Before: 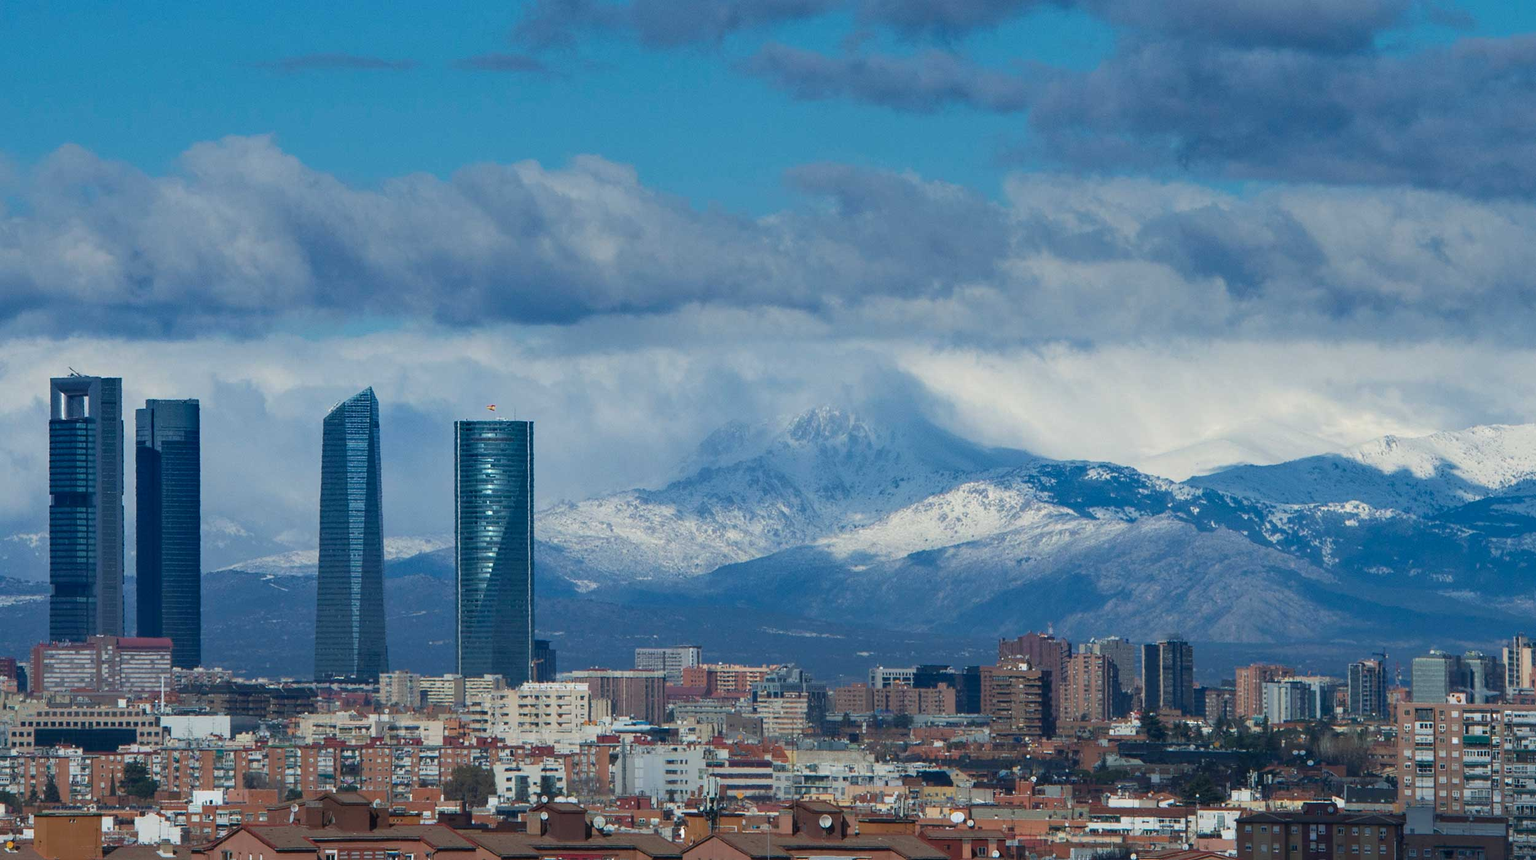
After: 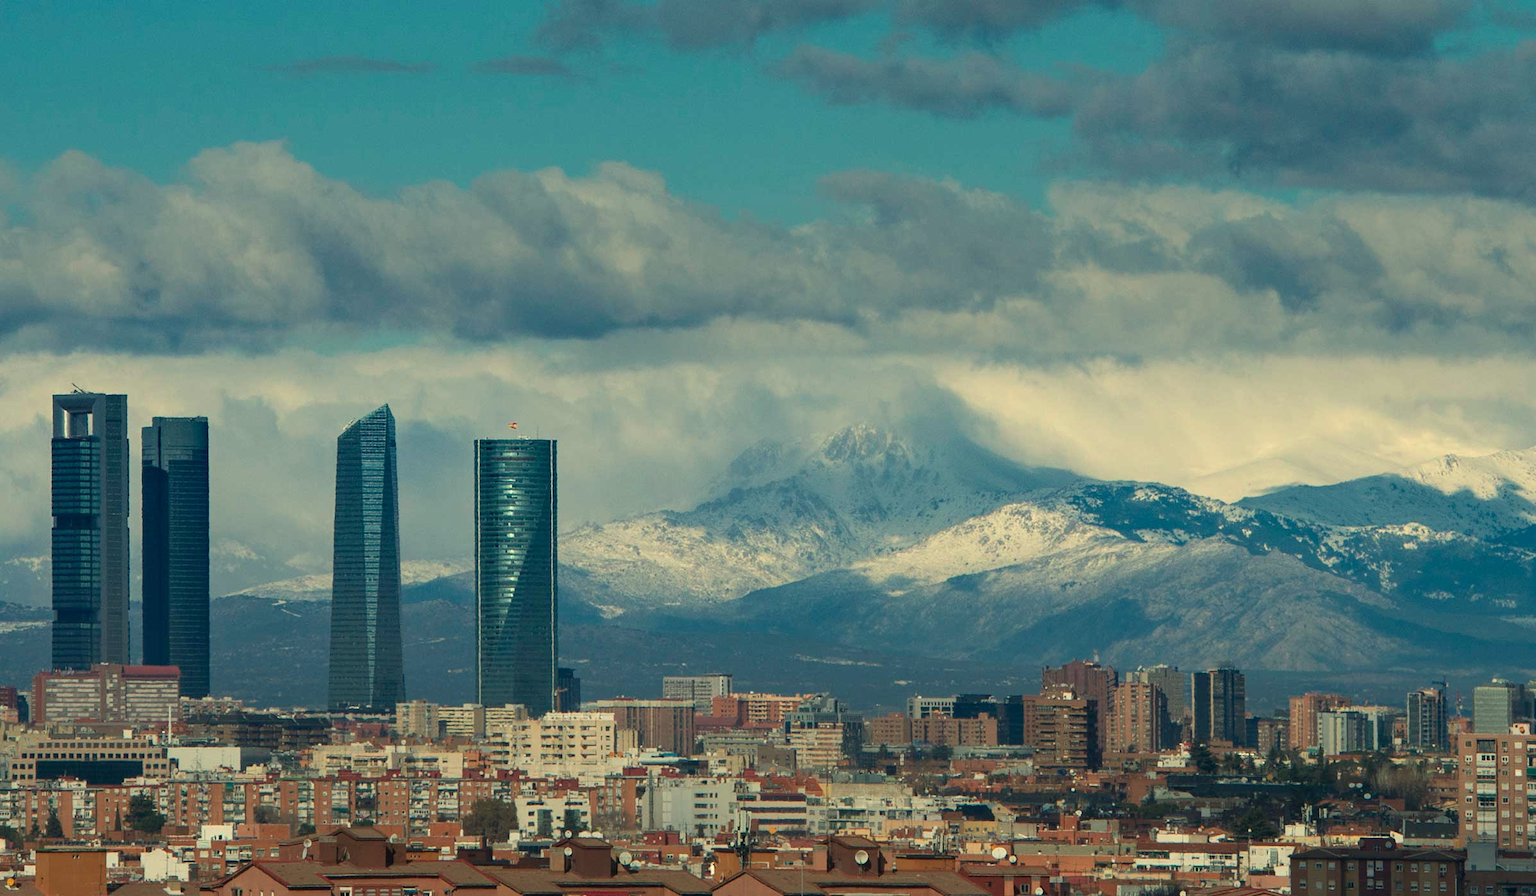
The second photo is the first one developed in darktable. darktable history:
crop: right 4.126%, bottom 0.031%
white balance: red 1.08, blue 0.791
